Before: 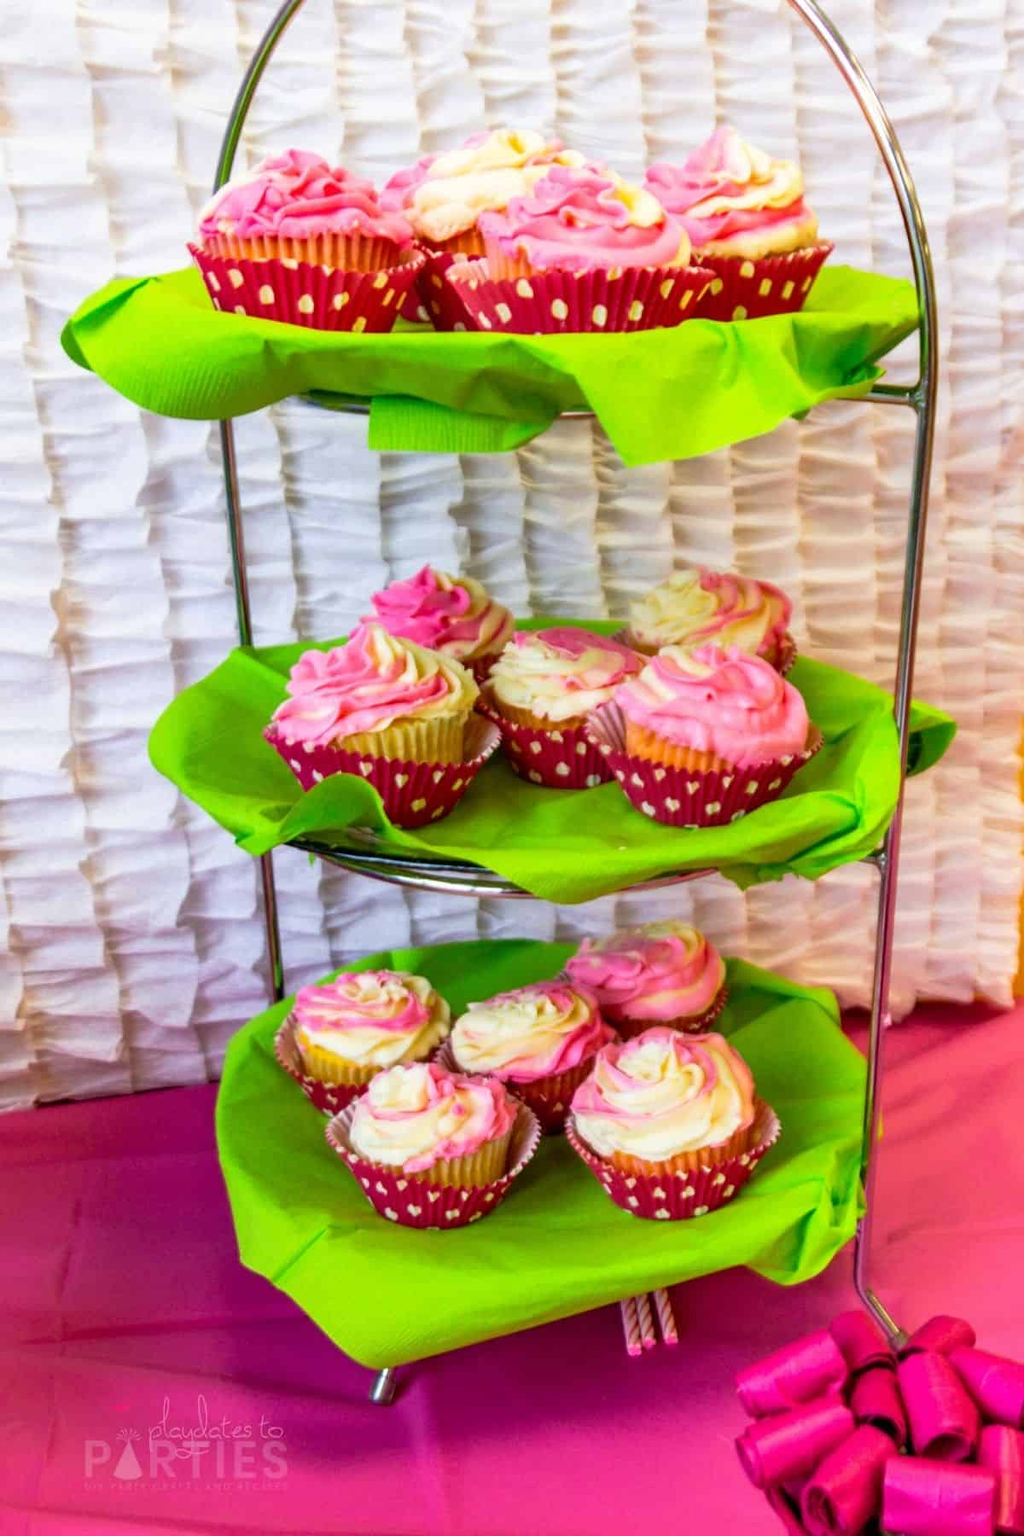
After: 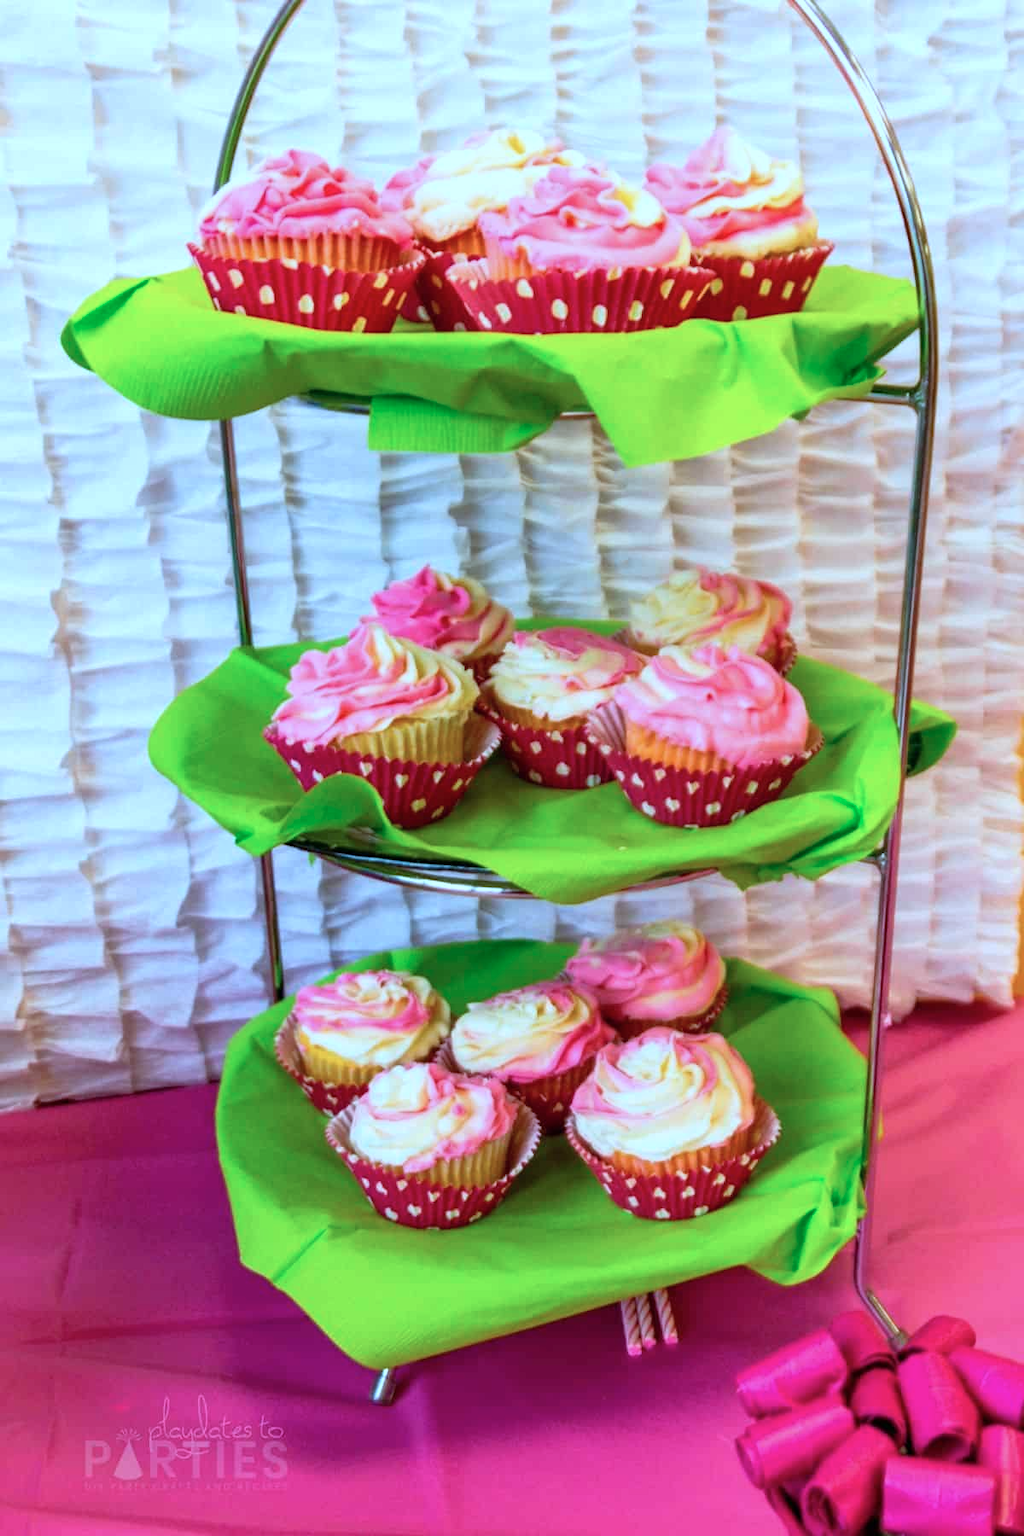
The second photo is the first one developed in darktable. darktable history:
color correction: highlights a* -9.26, highlights b* -23.84
